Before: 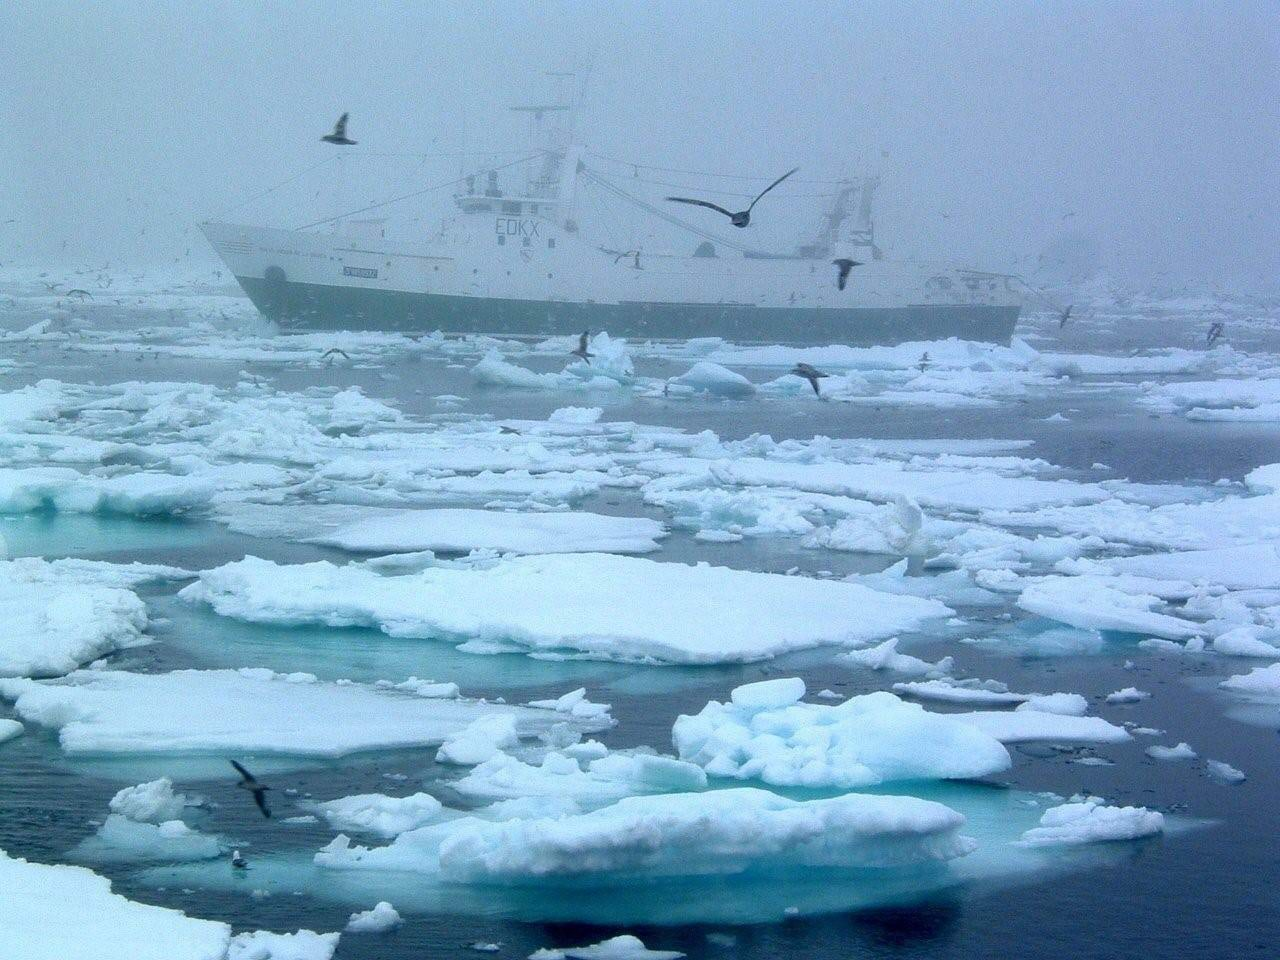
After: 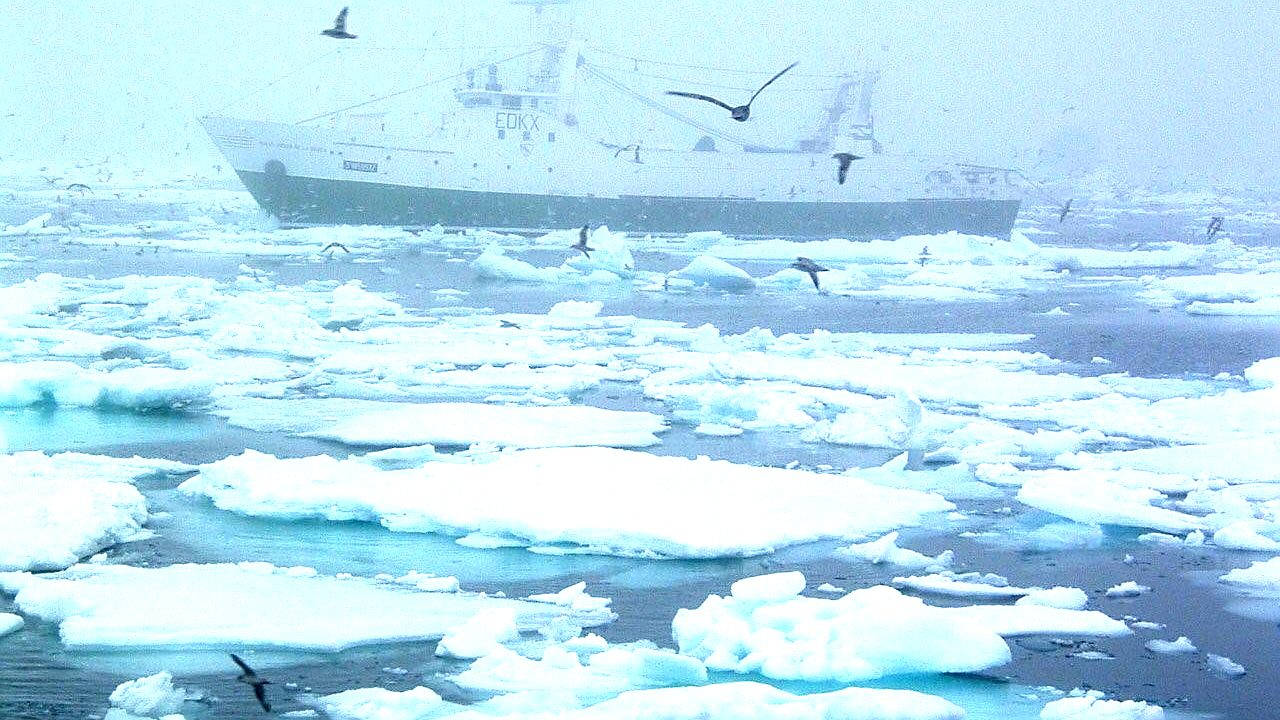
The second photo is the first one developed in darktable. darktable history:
crop: top 11.059%, bottom 13.93%
tone equalizer: -8 EV -1.11 EV, -7 EV -1.01 EV, -6 EV -0.903 EV, -5 EV -0.589 EV, -3 EV 0.549 EV, -2 EV 0.855 EV, -1 EV 0.987 EV, +0 EV 1.07 EV
sharpen: on, module defaults
